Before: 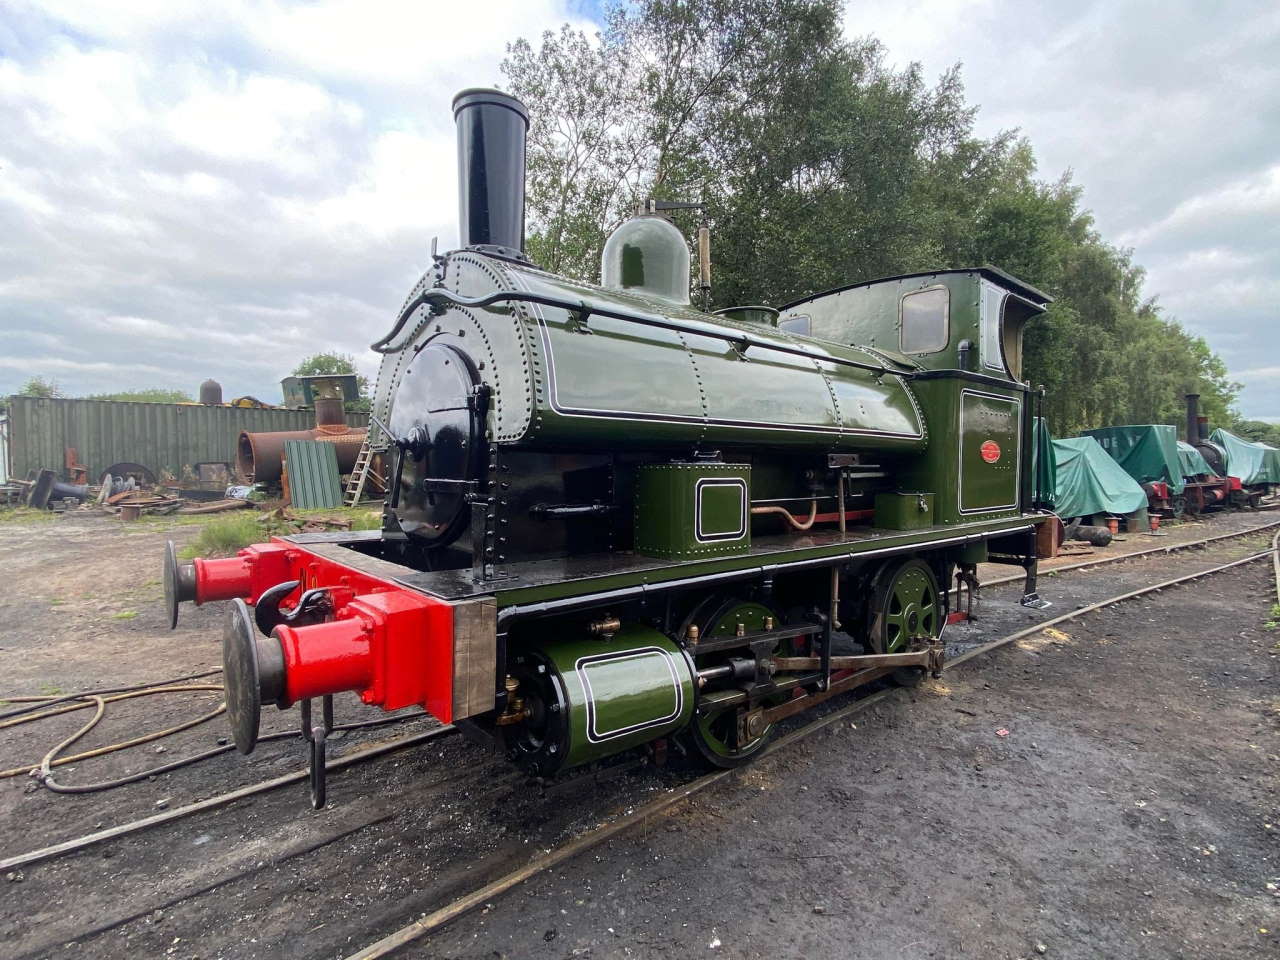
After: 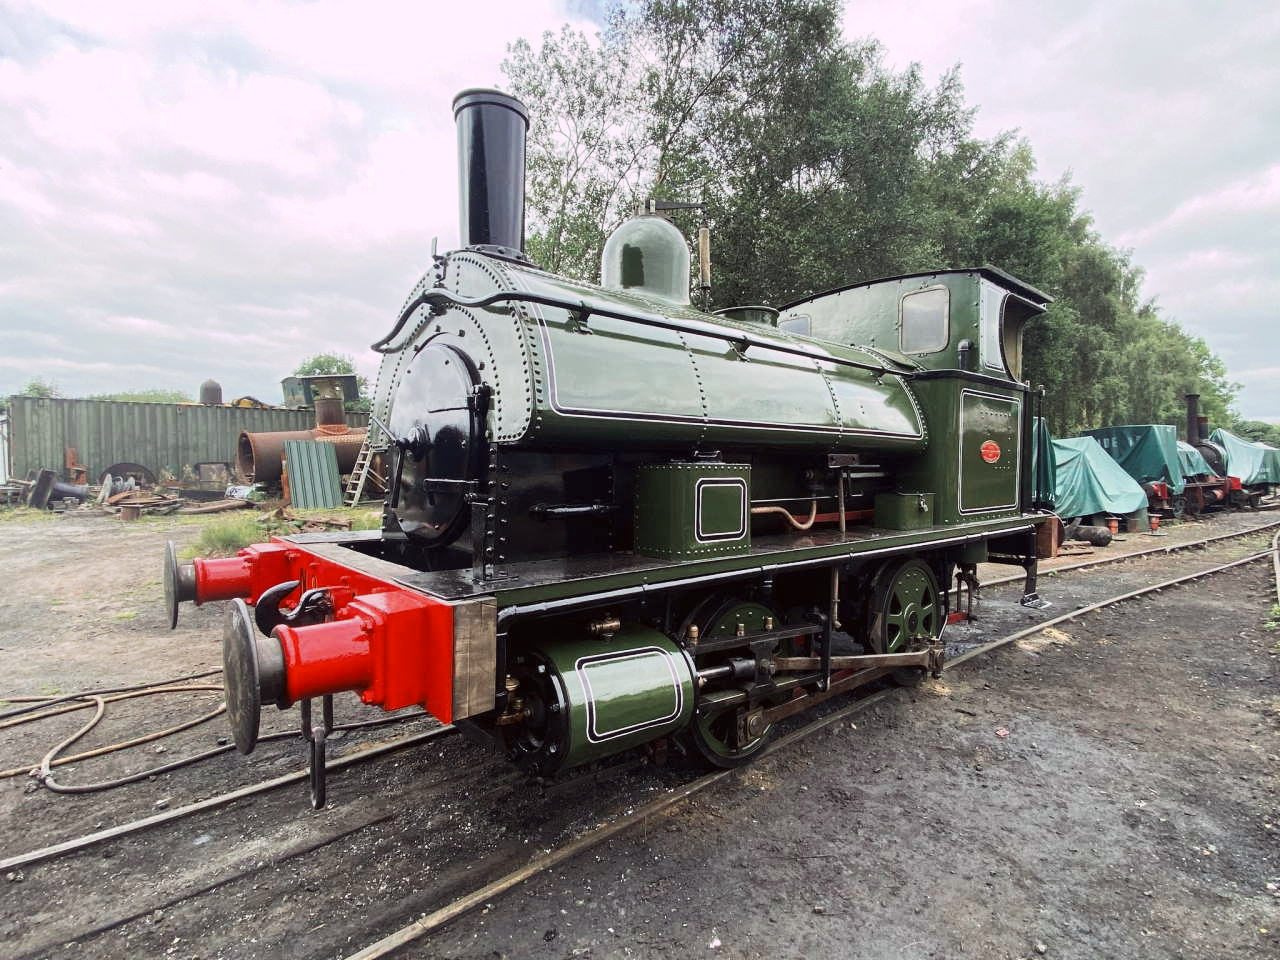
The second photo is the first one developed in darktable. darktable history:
tone curve: curves: ch0 [(0, 0) (0.003, 0.006) (0.011, 0.015) (0.025, 0.032) (0.044, 0.054) (0.069, 0.079) (0.1, 0.111) (0.136, 0.146) (0.177, 0.186) (0.224, 0.229) (0.277, 0.286) (0.335, 0.348) (0.399, 0.426) (0.468, 0.514) (0.543, 0.609) (0.623, 0.706) (0.709, 0.789) (0.801, 0.862) (0.898, 0.926) (1, 1)], preserve colors none
color look up table: target L [91.66, 91.18, 84.33, 88.35, 85.36, 80.68, 86.22, 73.45, 63.6, 59.95, 59.01, 50.24, 34.63, 201, 89.38, 87.01, 76.68, 65.58, 68.46, 48.63, 45.71, 50.9, 34.82, 30.72, 25.55, 15.05, 96.35, 82.33, 77.07, 56.78, 45.29, 60.72, 37.15, 36.53, 29.15, 41.13, 30.54, 29.91, 20.81, 19.5, 21.28, 2.059, 98.84, 88.4, 62.49, 63.94, 46.88, 39.43, 4.516], target a [-13.34, -7.55, -77.34, -8.806, -63.86, -67.76, -20.73, 8.409, -46.57, -35.57, -37.41, -12.52, -25.97, 0, 1.062, -0.277, 19.81, 34.99, 15.32, 49.74, 52.59, 24.11, 52.21, 5.076, 42.91, 27.12, 14.25, 1.096, 19.16, 25.4, 52.05, 6.496, 54.03, 56.53, 43.78, 29.31, 49.94, 15.41, 46.42, 35.74, 16.77, 9.348, -24.44, -33.96, 2.172, -17.82, -16.43, -6.315, -1.023], target b [90.65, 76.11, 41.62, 19.46, 0.259, 72.06, 42.67, 51.91, 26.2, 38.72, 7.763, 23.59, 20.66, -0.001, 35.77, 74.34, 45.74, 19.3, 22.18, 4.791, 48.4, 43.37, 43.07, 10.57, 27.04, 21.21, -6.724, -0.365, -6.516, -27.28, -19.77, -21.24, -35.46, -23.57, -59.21, -5.899, 6.101, -44.94, -36.92, -23.12, -20.56, -25.58, -5.706, -22.35, -37.22, -32.44, -8.584, -22.35, -0.502], num patches 49
